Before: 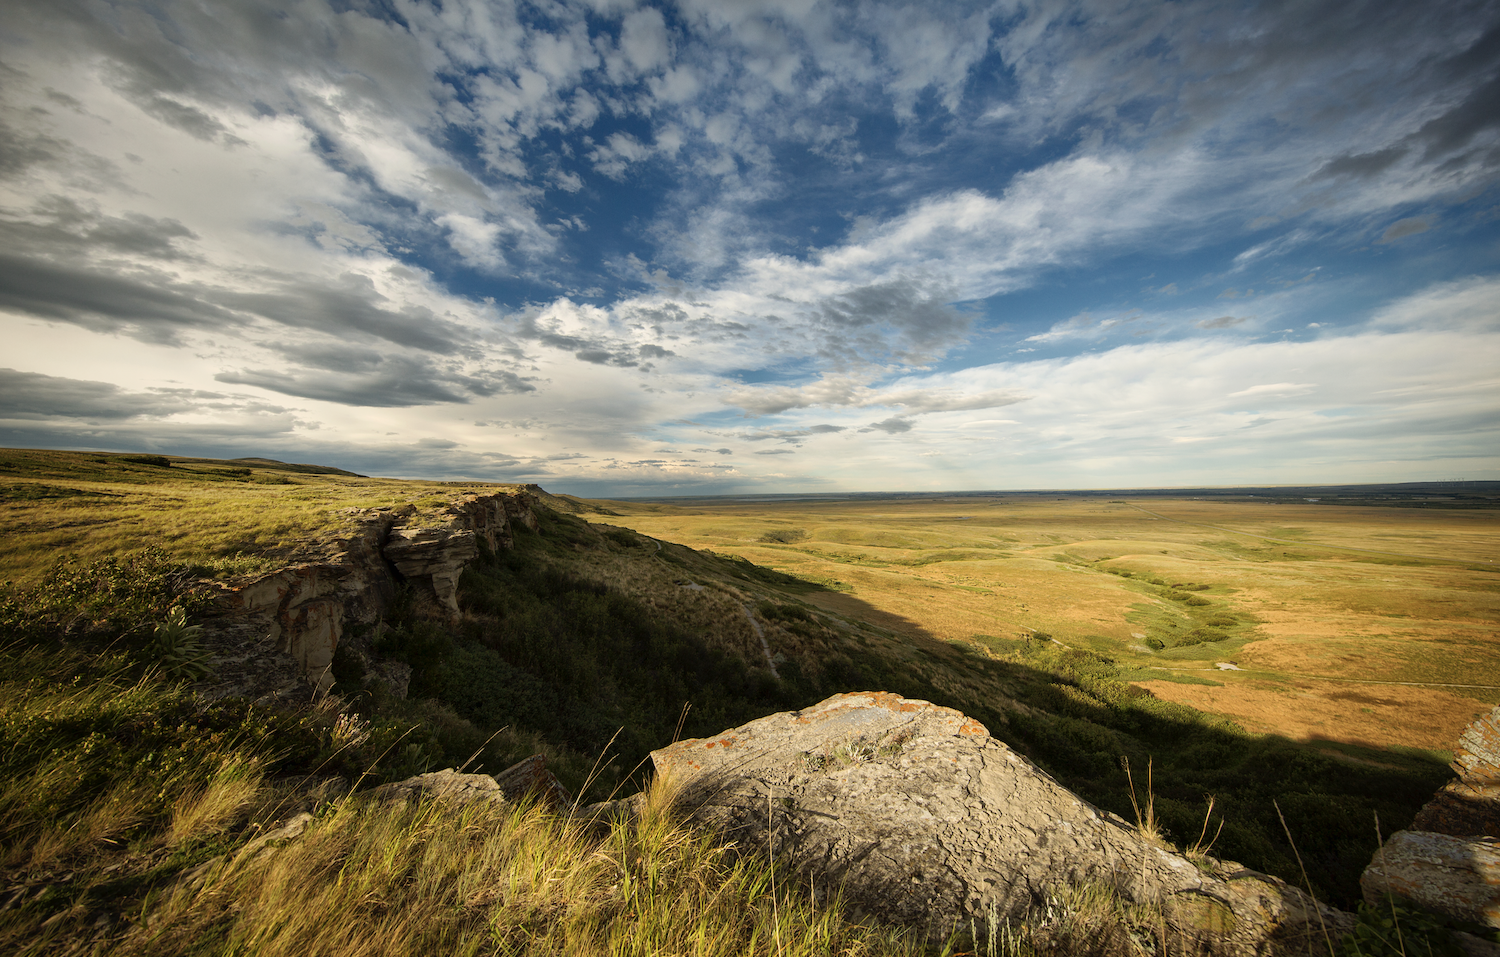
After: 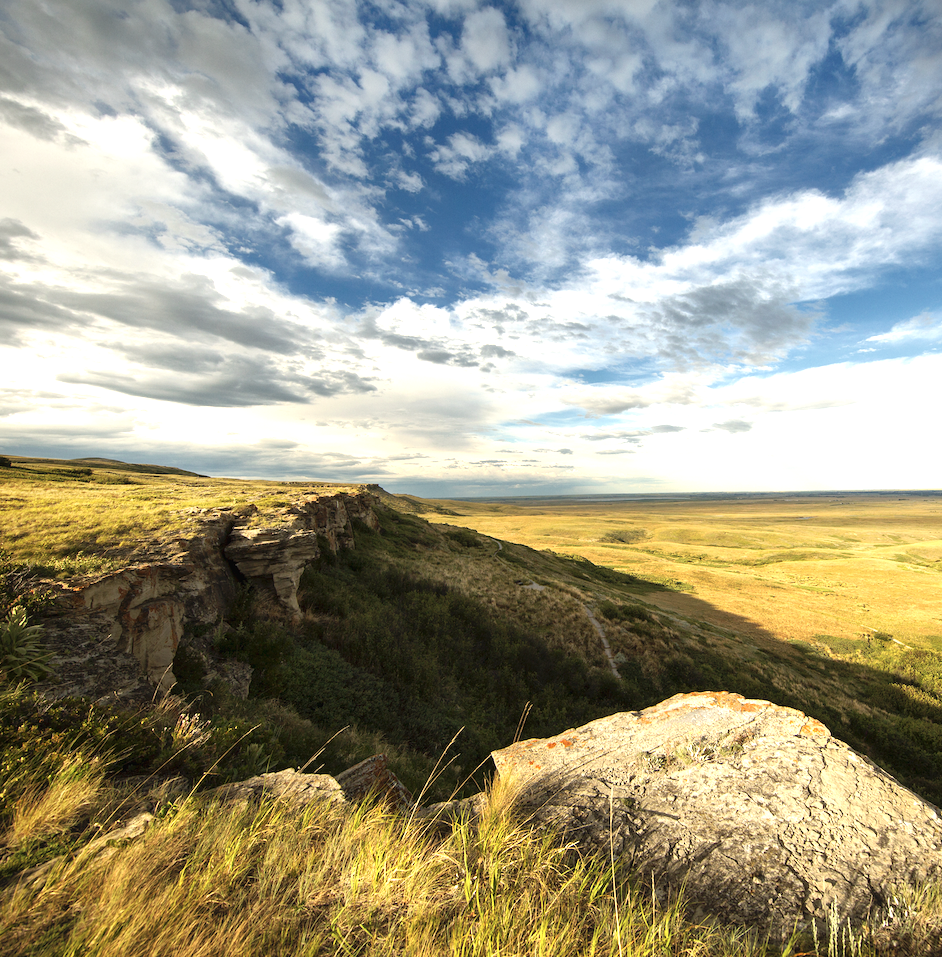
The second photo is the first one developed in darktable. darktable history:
exposure: black level correction -0.001, exposure 0.9 EV, compensate exposure bias true, compensate highlight preservation false
crop: left 10.644%, right 26.528%
